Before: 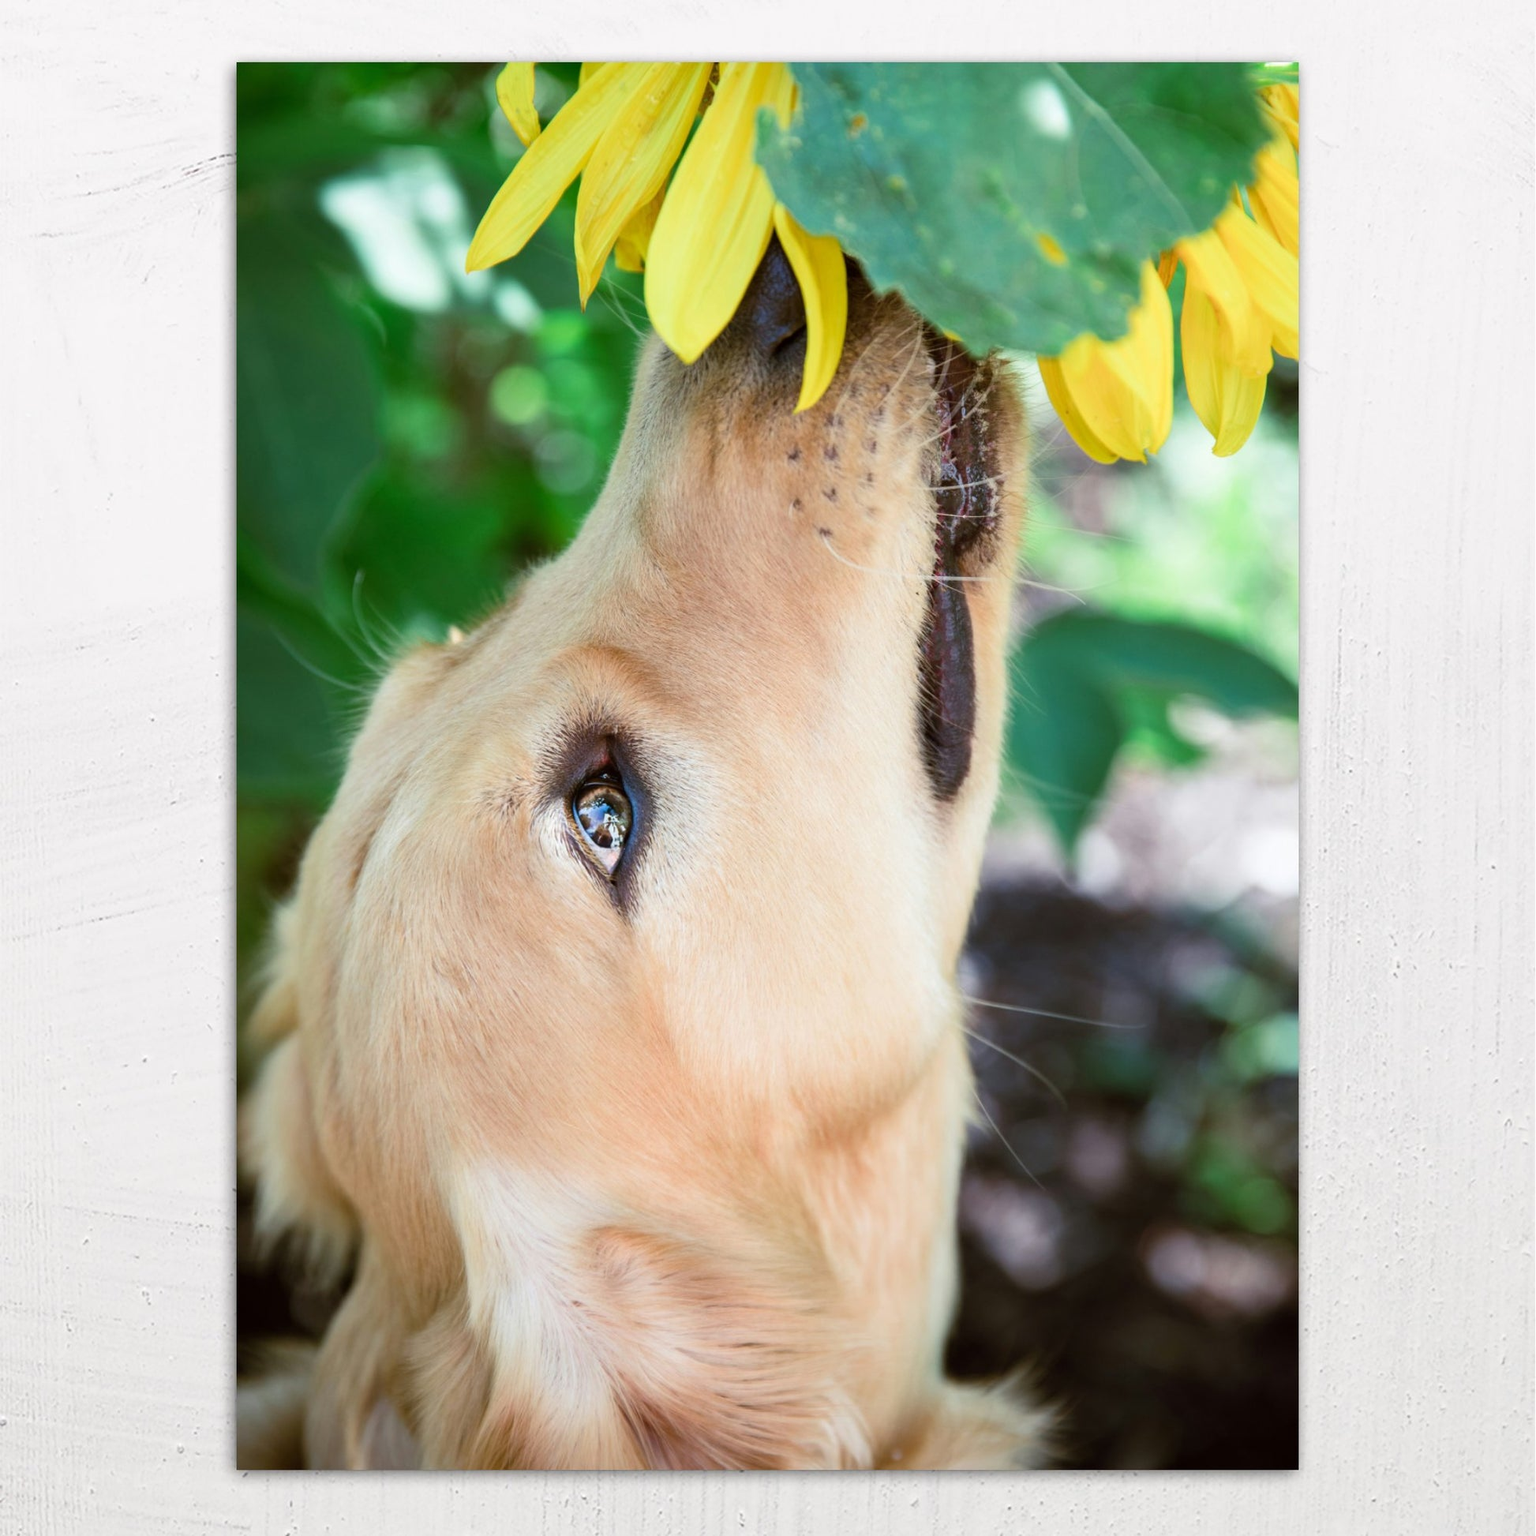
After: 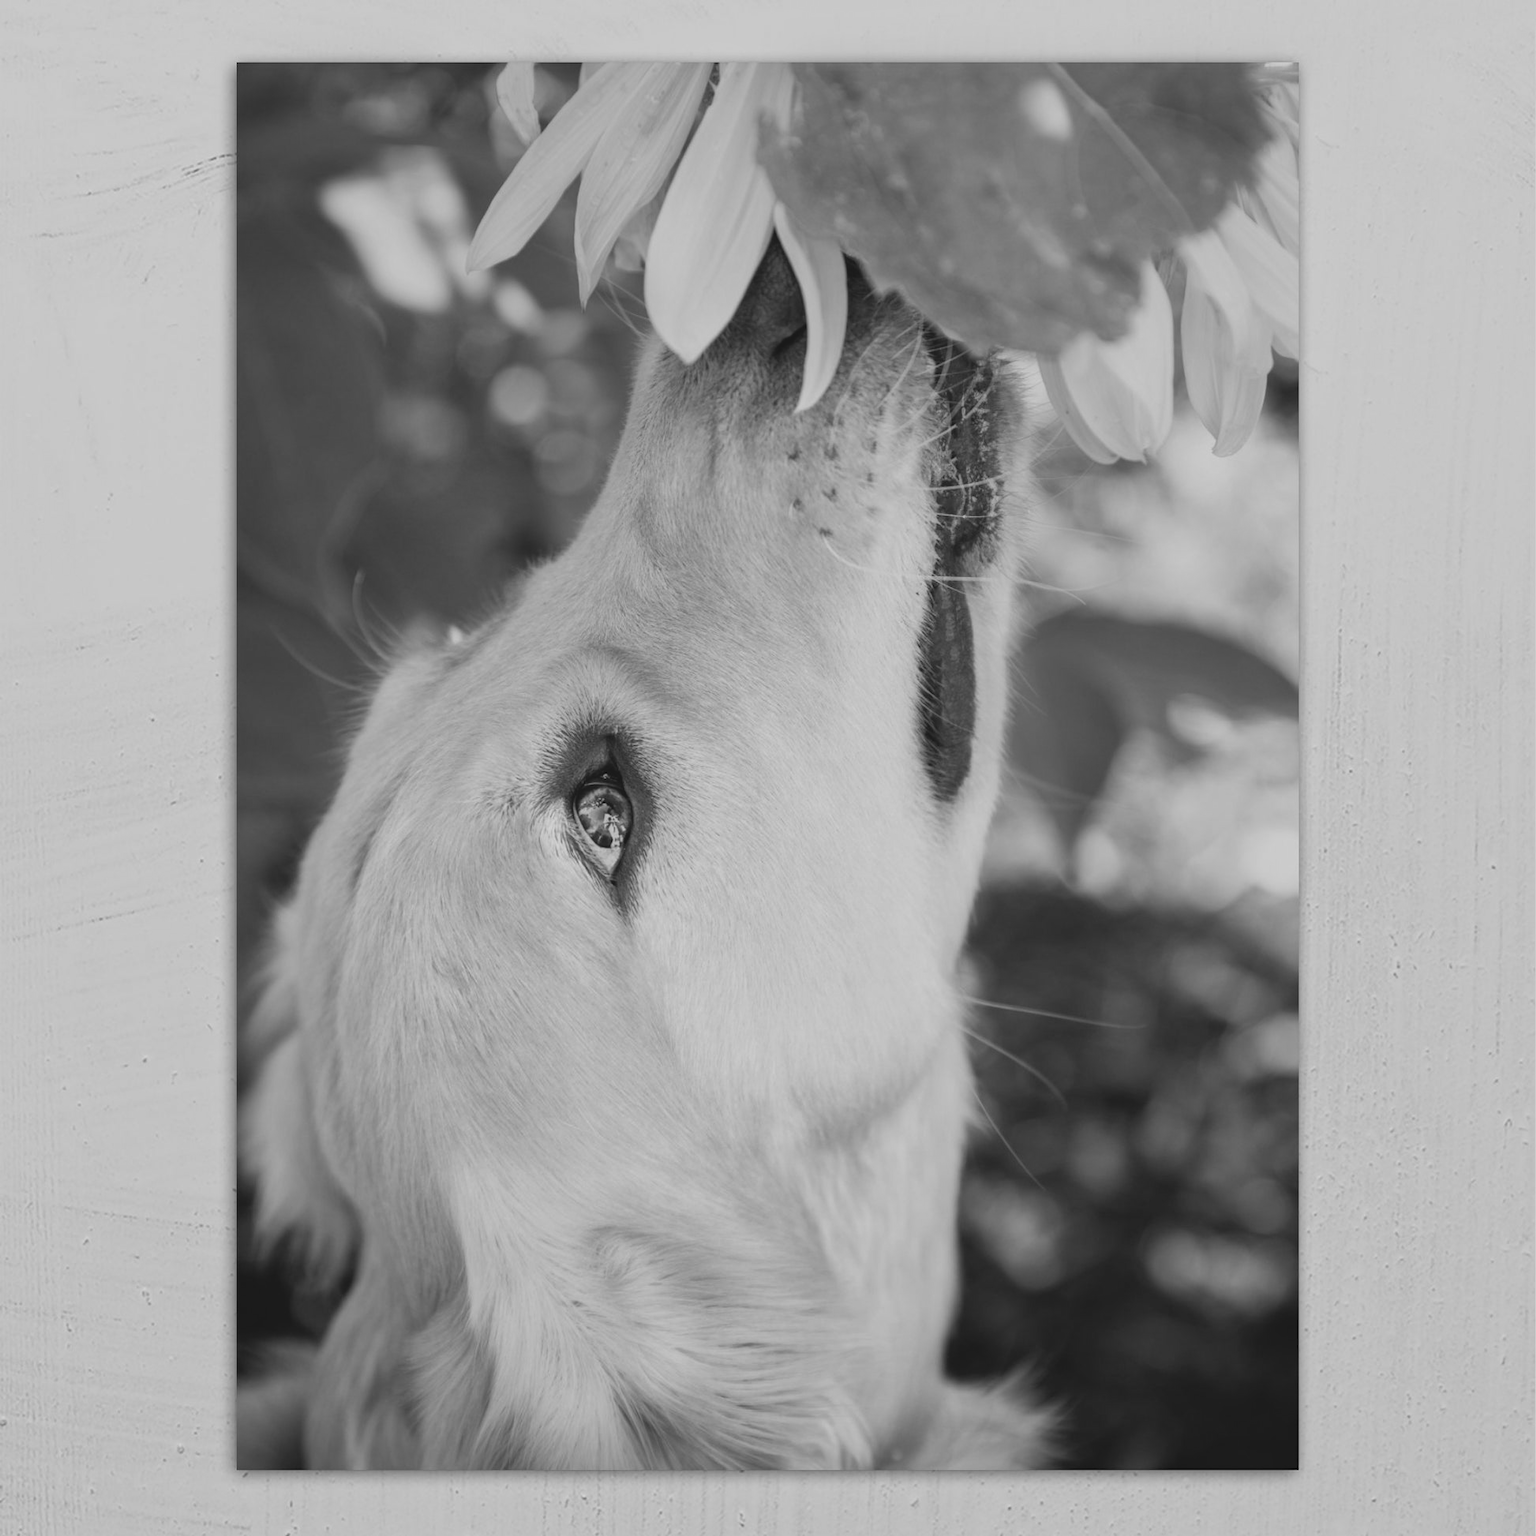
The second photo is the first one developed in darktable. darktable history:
contrast brightness saturation: contrast -0.19, saturation 0.19
monochrome: a 26.22, b 42.67, size 0.8
local contrast: mode bilateral grid, contrast 10, coarseness 25, detail 115%, midtone range 0.2
